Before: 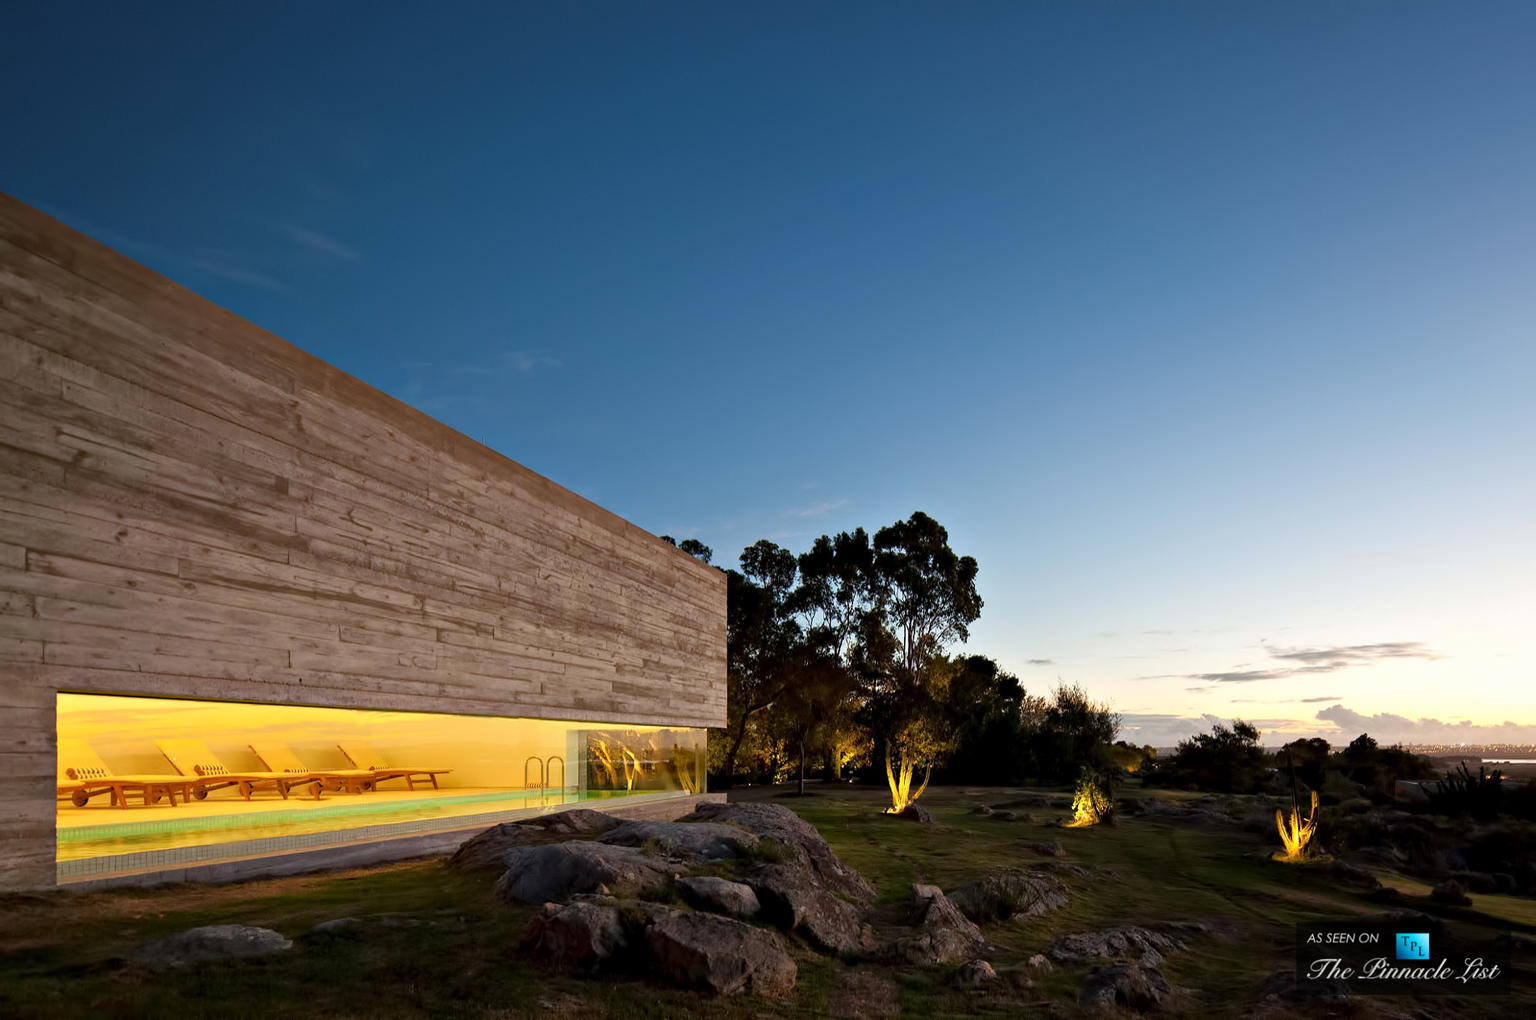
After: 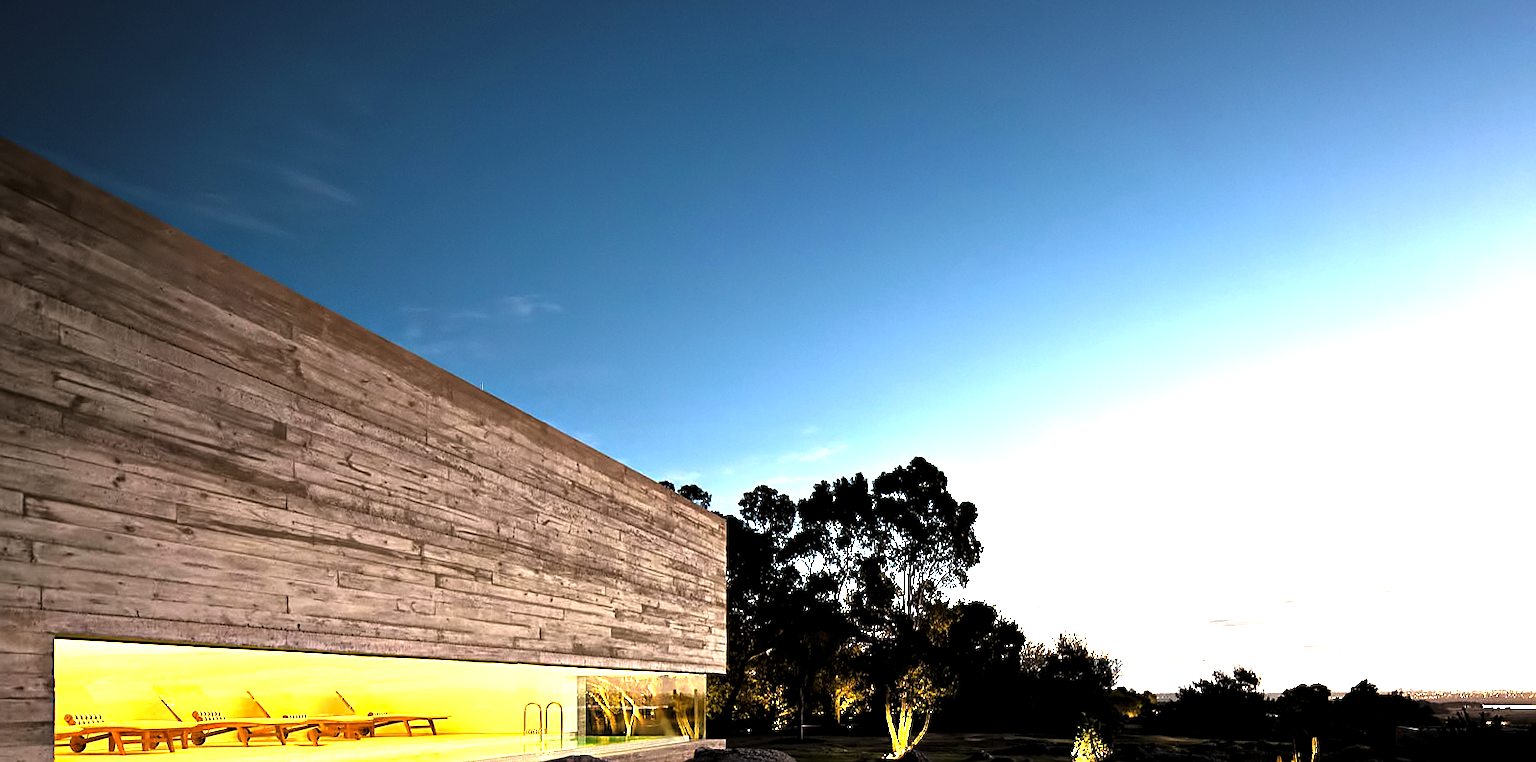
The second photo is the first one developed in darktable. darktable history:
sharpen: on, module defaults
tone equalizer: -8 EV -0.751 EV, -7 EV -0.674 EV, -6 EV -0.631 EV, -5 EV -0.364 EV, -3 EV 0.402 EV, -2 EV 0.6 EV, -1 EV 0.693 EV, +0 EV 0.759 EV
levels: levels [0.044, 0.475, 0.791]
crop: left 0.212%, top 5.554%, bottom 19.782%
